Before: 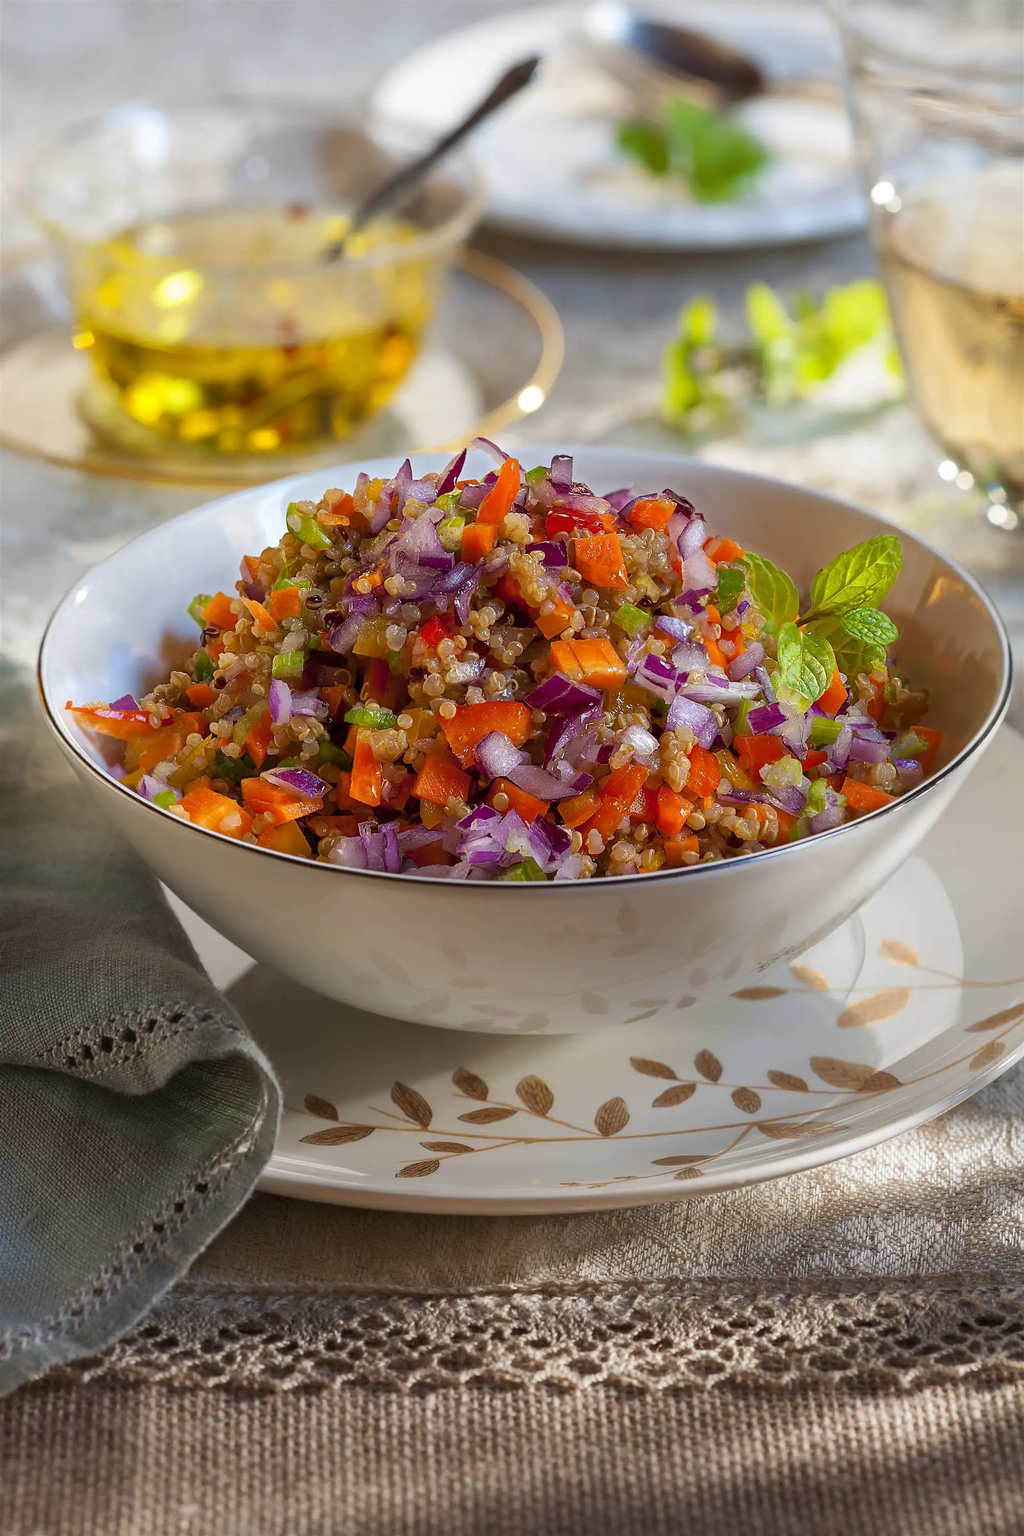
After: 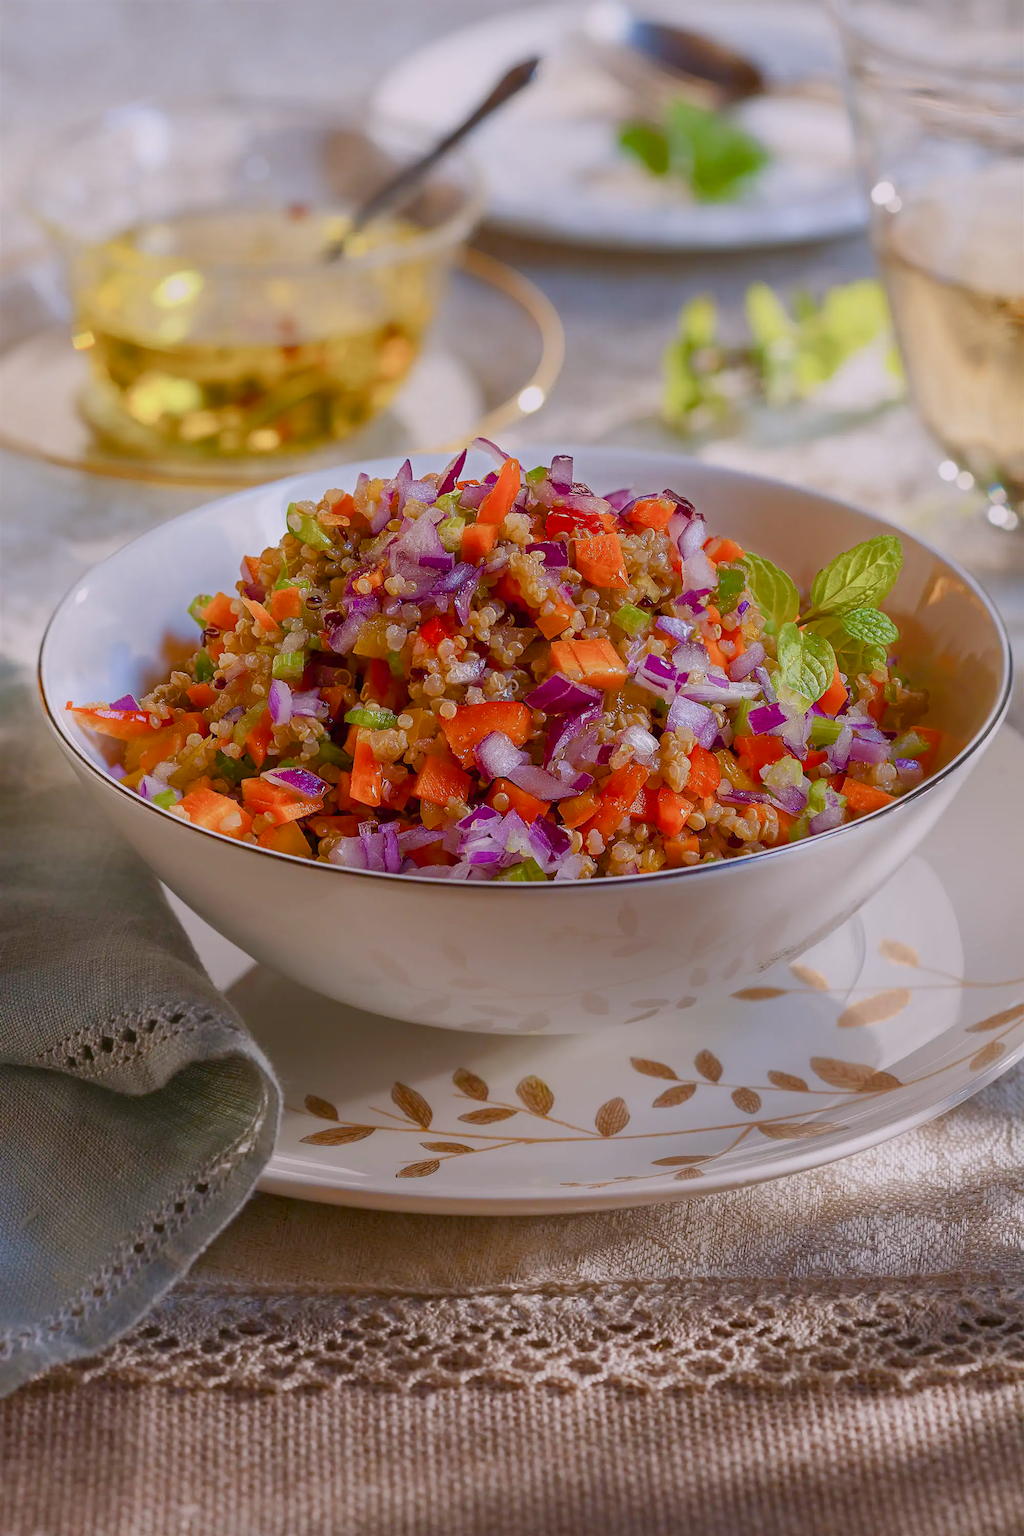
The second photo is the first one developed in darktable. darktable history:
white balance: red 1.05, blue 1.072
tone equalizer: on, module defaults
exposure: exposure -0.072 EV, compensate highlight preservation false
color balance rgb: shadows lift › chroma 1%, shadows lift › hue 113°, highlights gain › chroma 0.2%, highlights gain › hue 333°, perceptual saturation grading › global saturation 20%, perceptual saturation grading › highlights -50%, perceptual saturation grading › shadows 25%, contrast -20%
